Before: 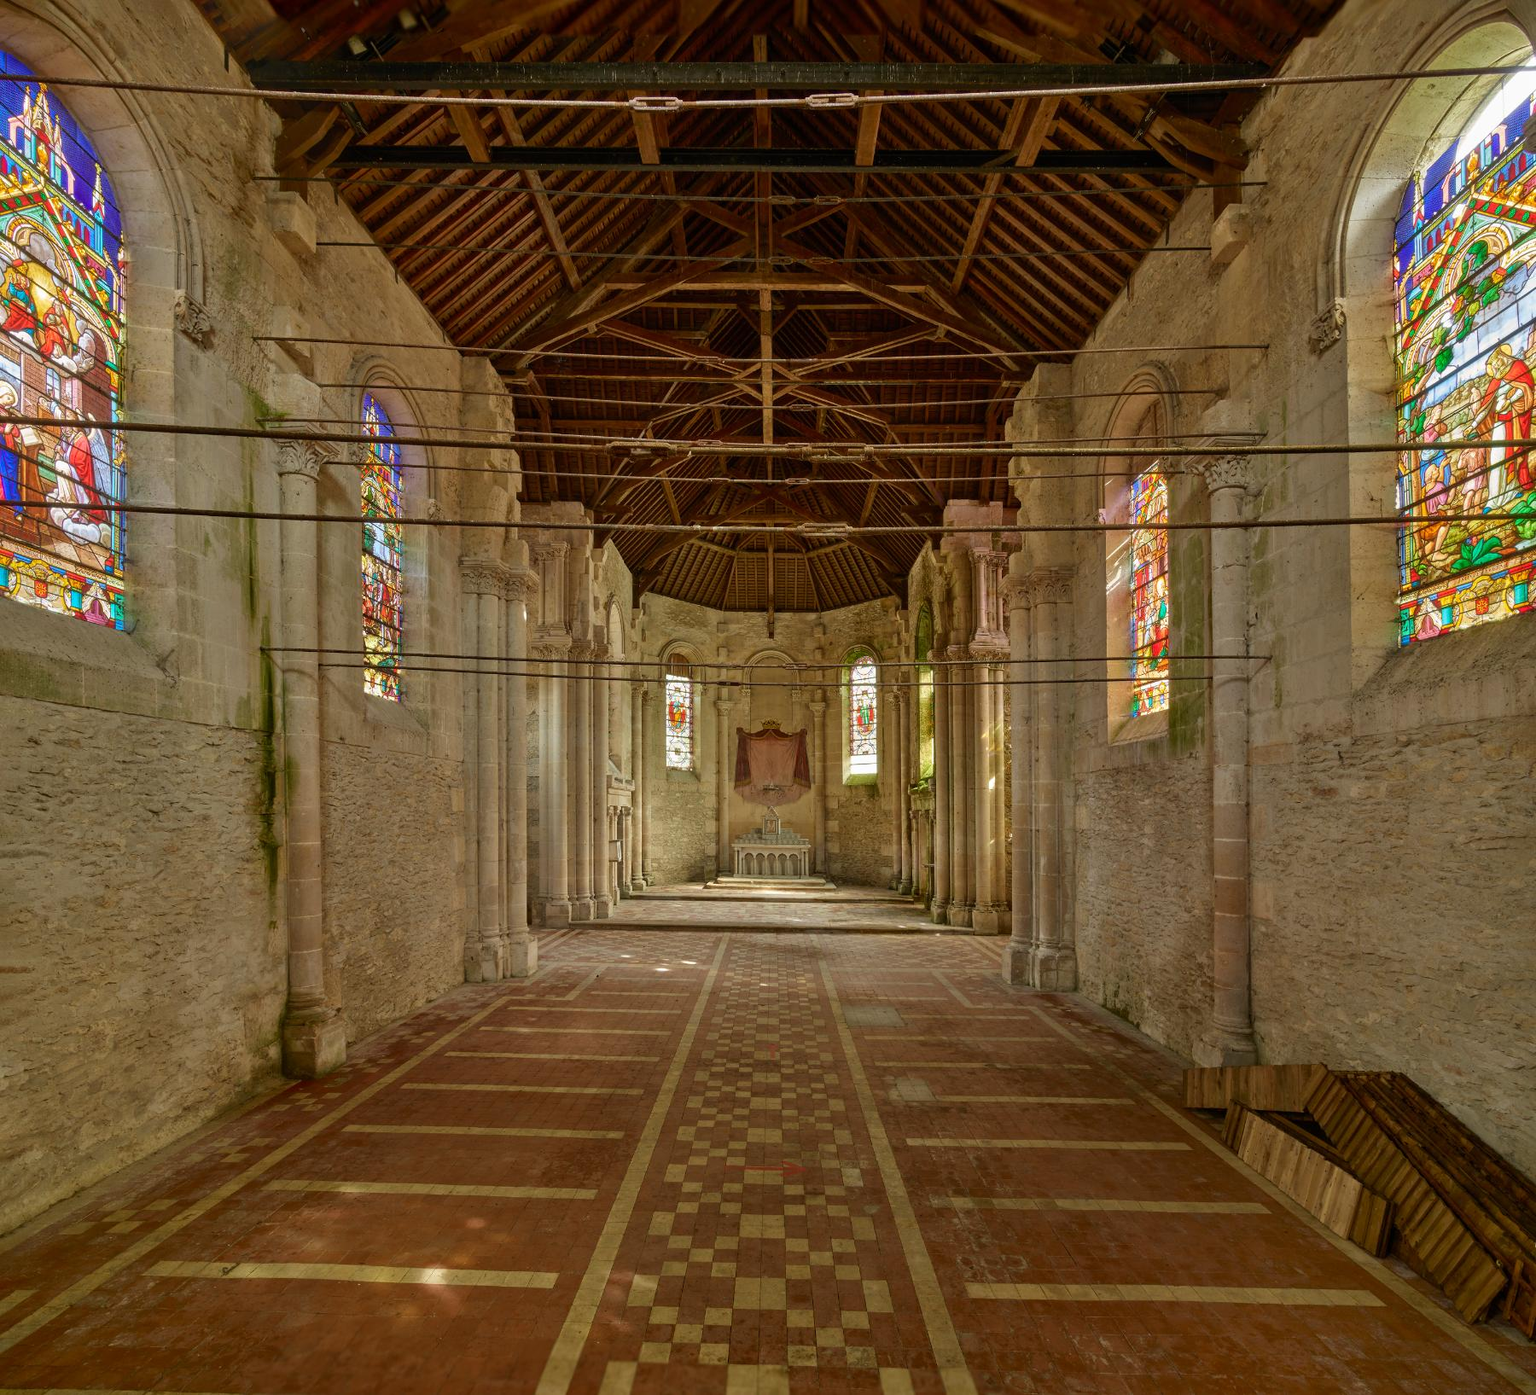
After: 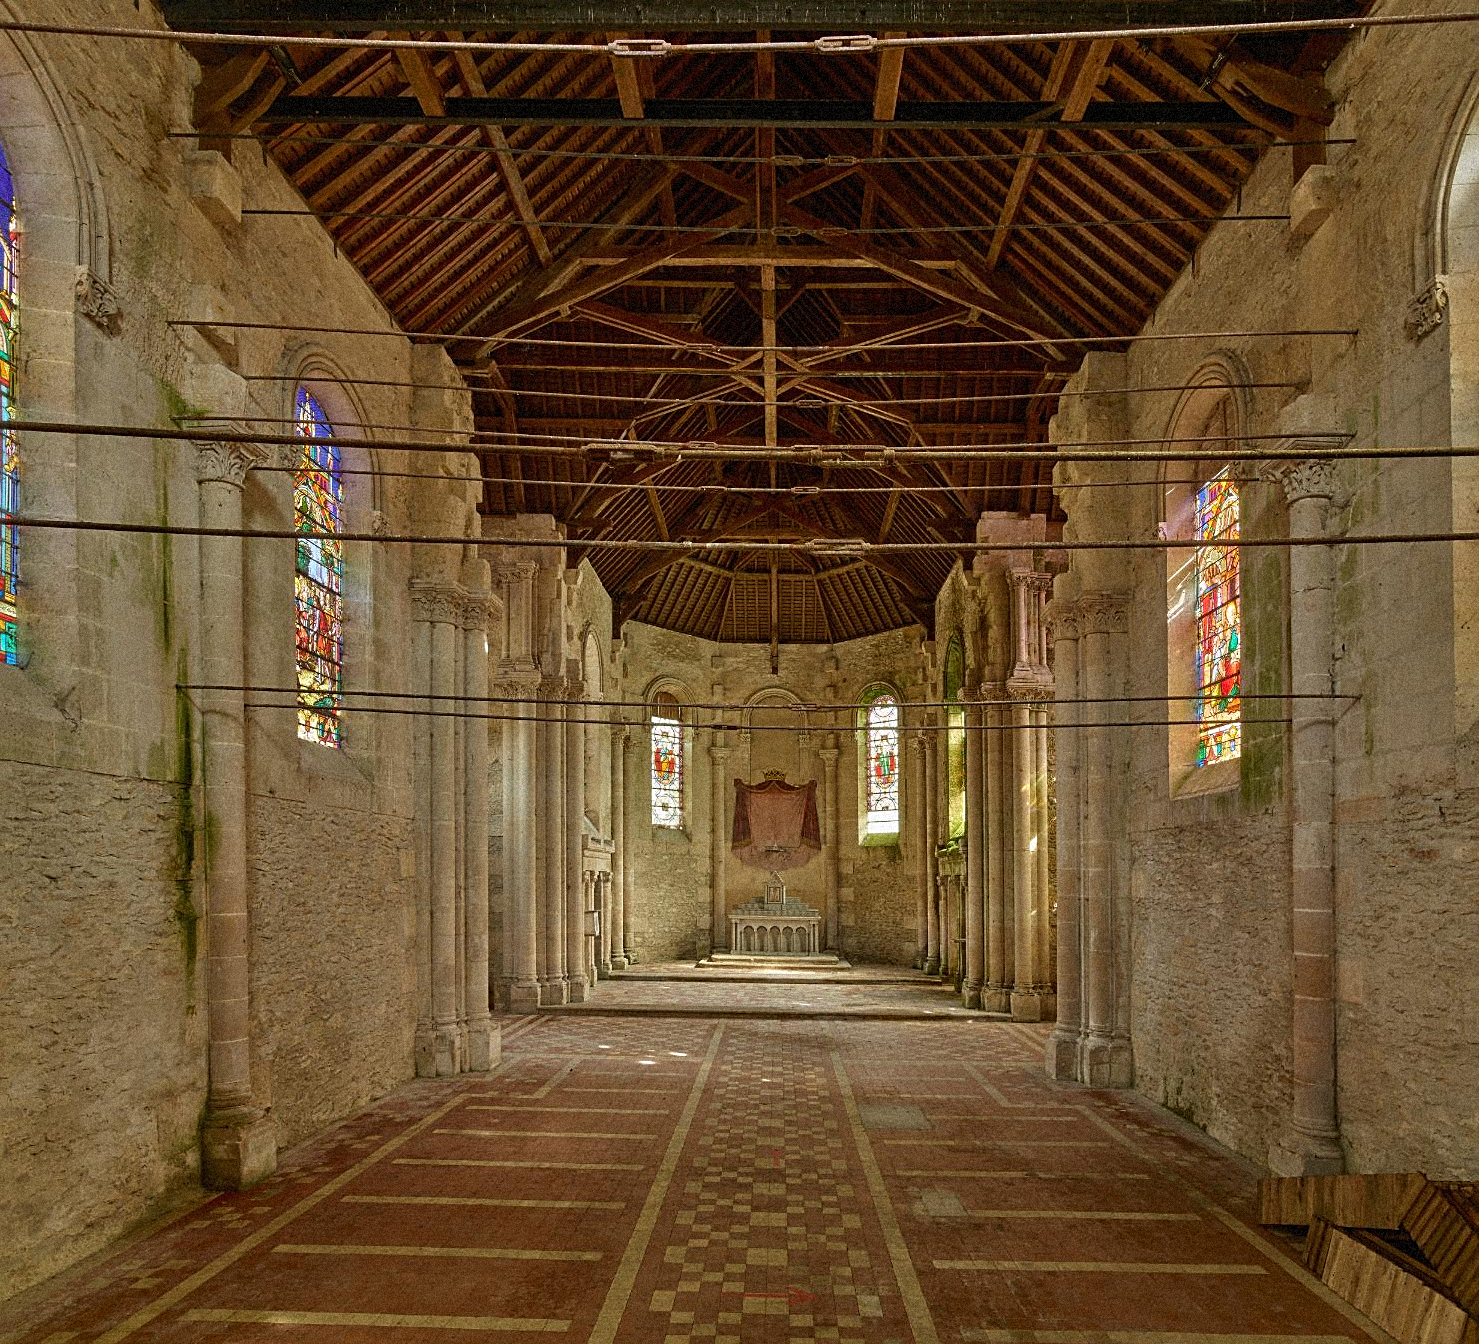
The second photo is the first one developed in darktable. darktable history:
white balance: emerald 1
sharpen: on, module defaults
crop and rotate: left 7.196%, top 4.574%, right 10.605%, bottom 13.178%
grain: coarseness 9.38 ISO, strength 34.99%, mid-tones bias 0%
